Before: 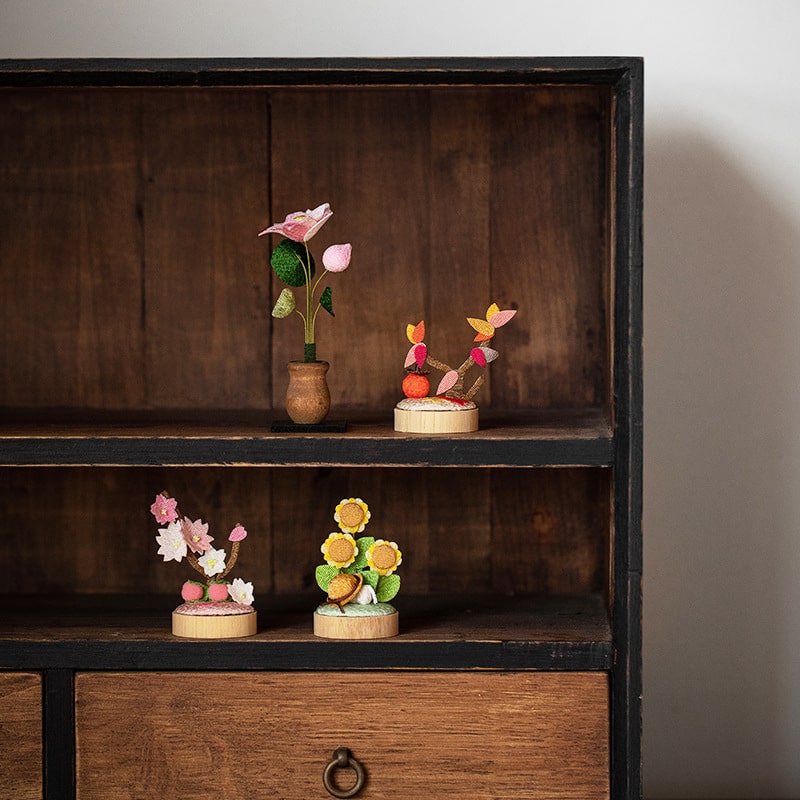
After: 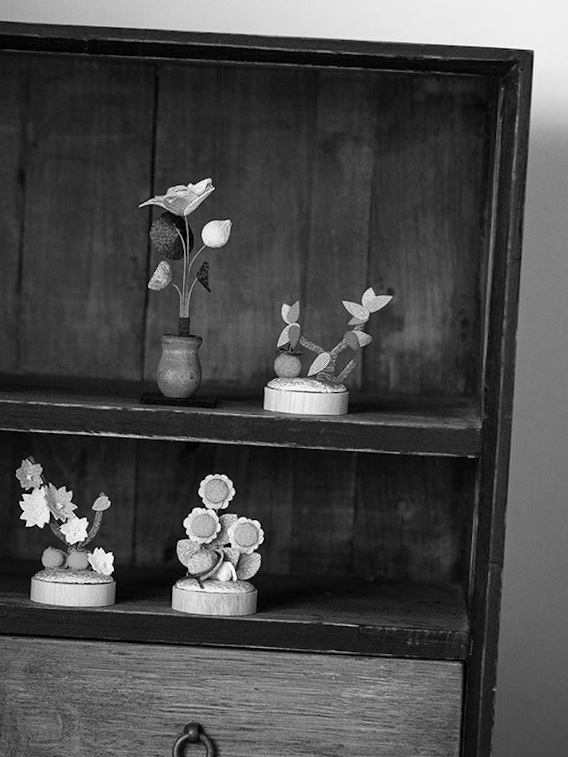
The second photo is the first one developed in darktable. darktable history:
exposure: exposure 0.127 EV, compensate highlight preservation false
crop and rotate: angle -3.27°, left 14.277%, top 0.028%, right 10.766%, bottom 0.028%
monochrome: on, module defaults
